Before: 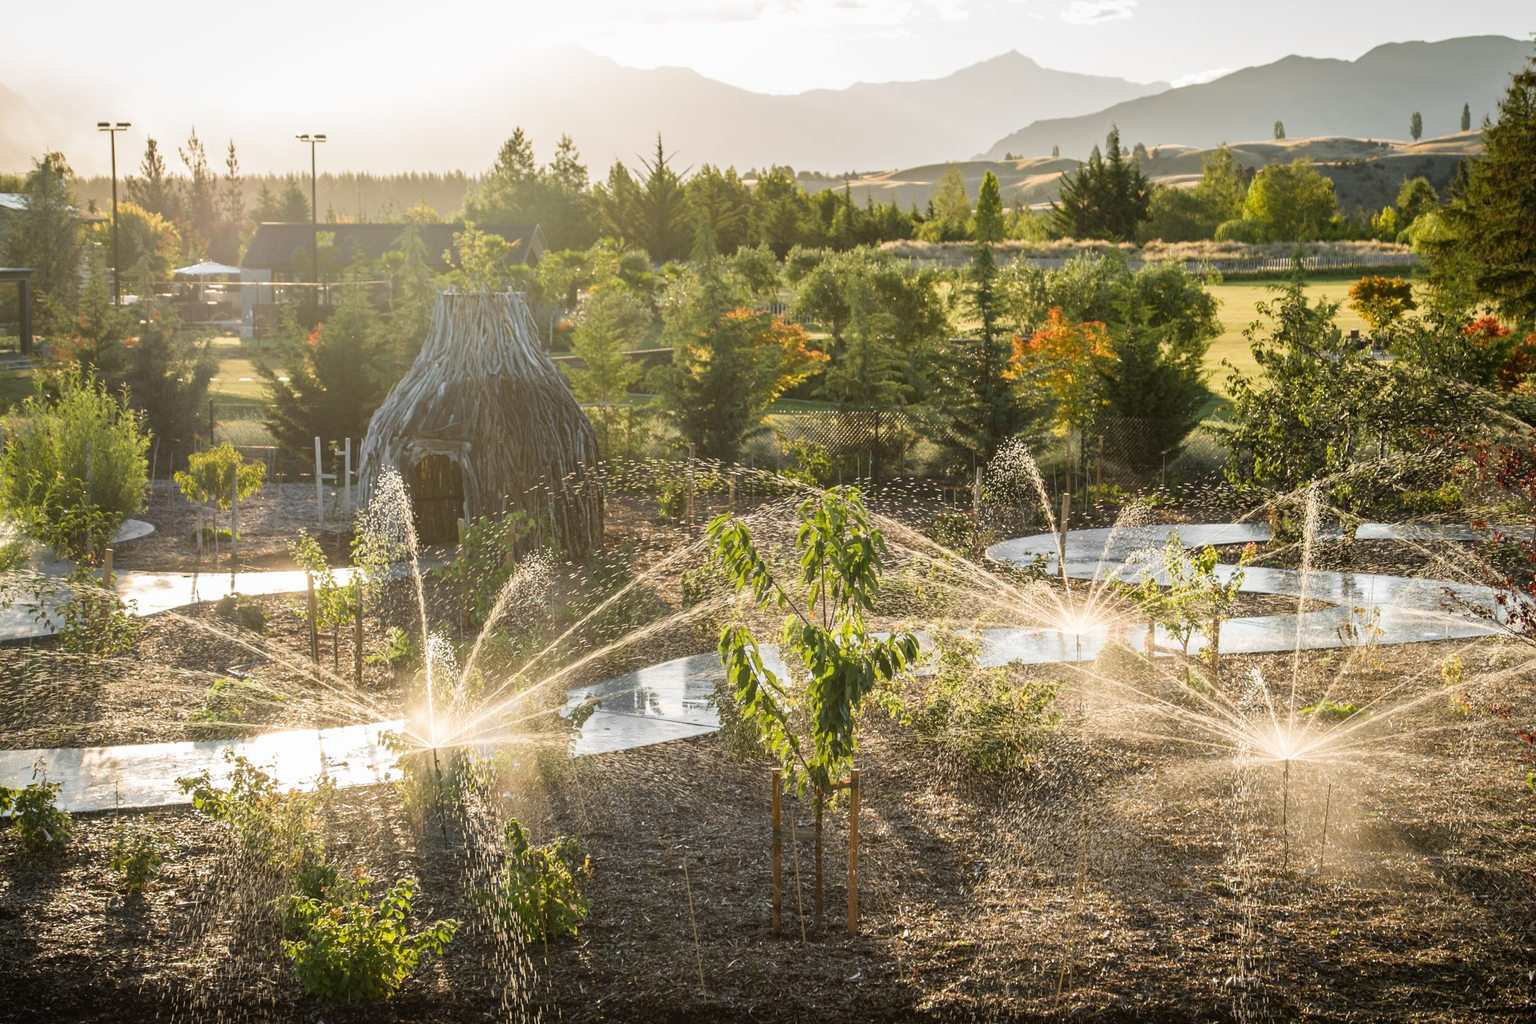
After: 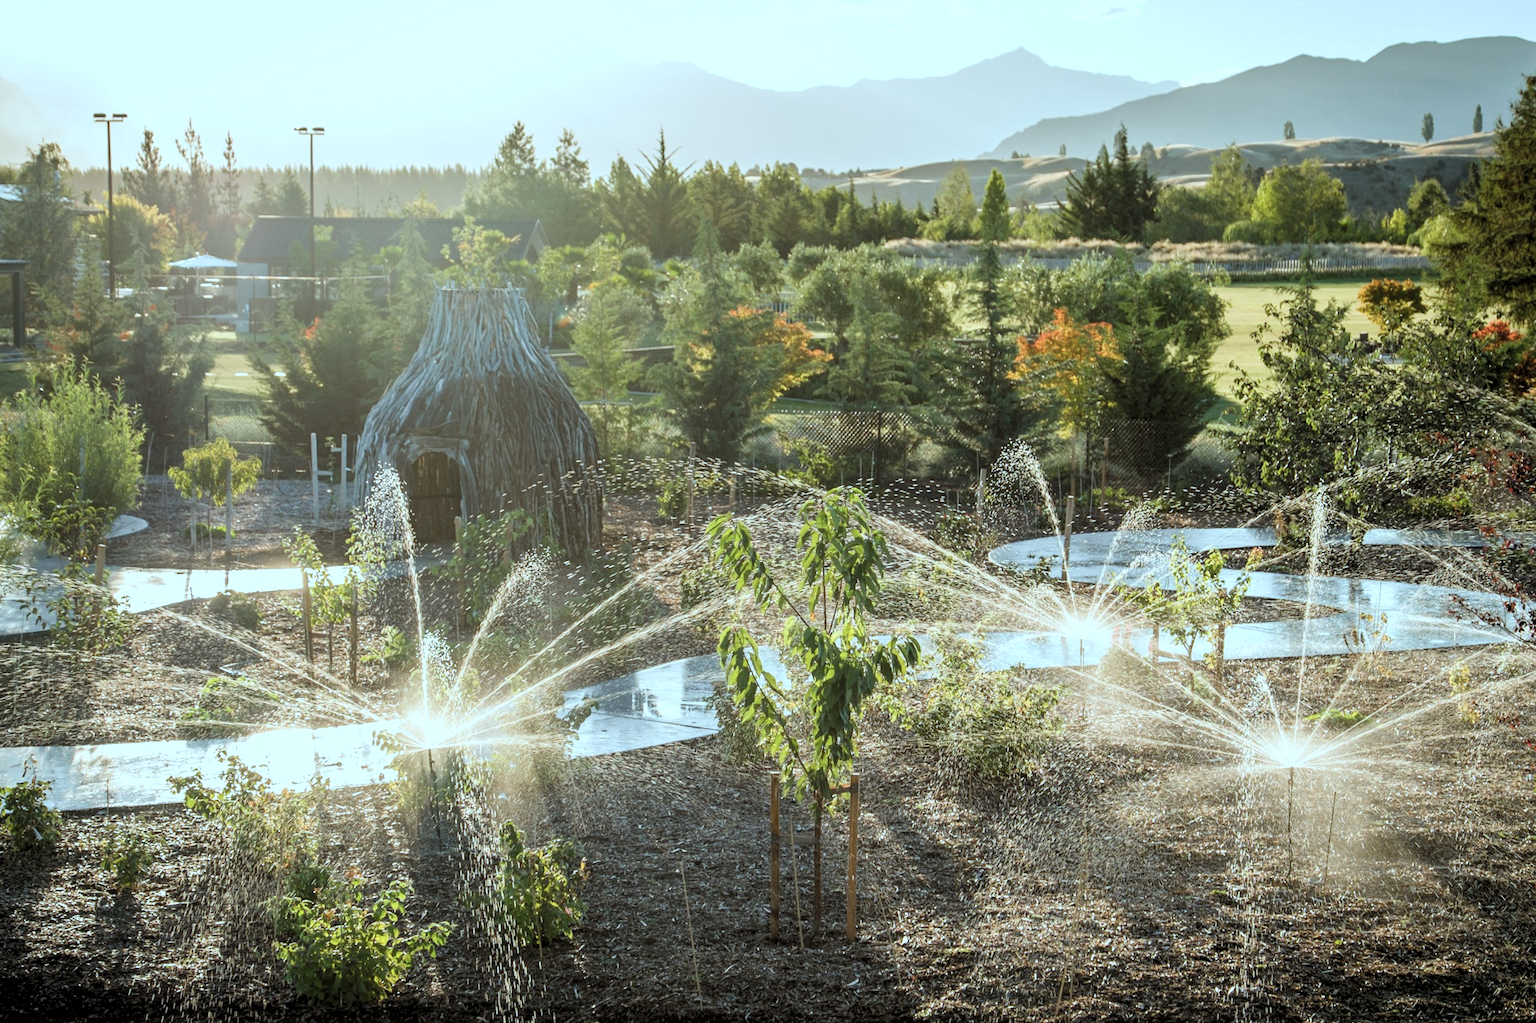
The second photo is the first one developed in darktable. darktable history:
contrast brightness saturation: saturation -0.08
crop and rotate: angle -0.448°
color correction: highlights a* -11.29, highlights b* -15.42
levels: levels [0.073, 0.497, 0.972]
